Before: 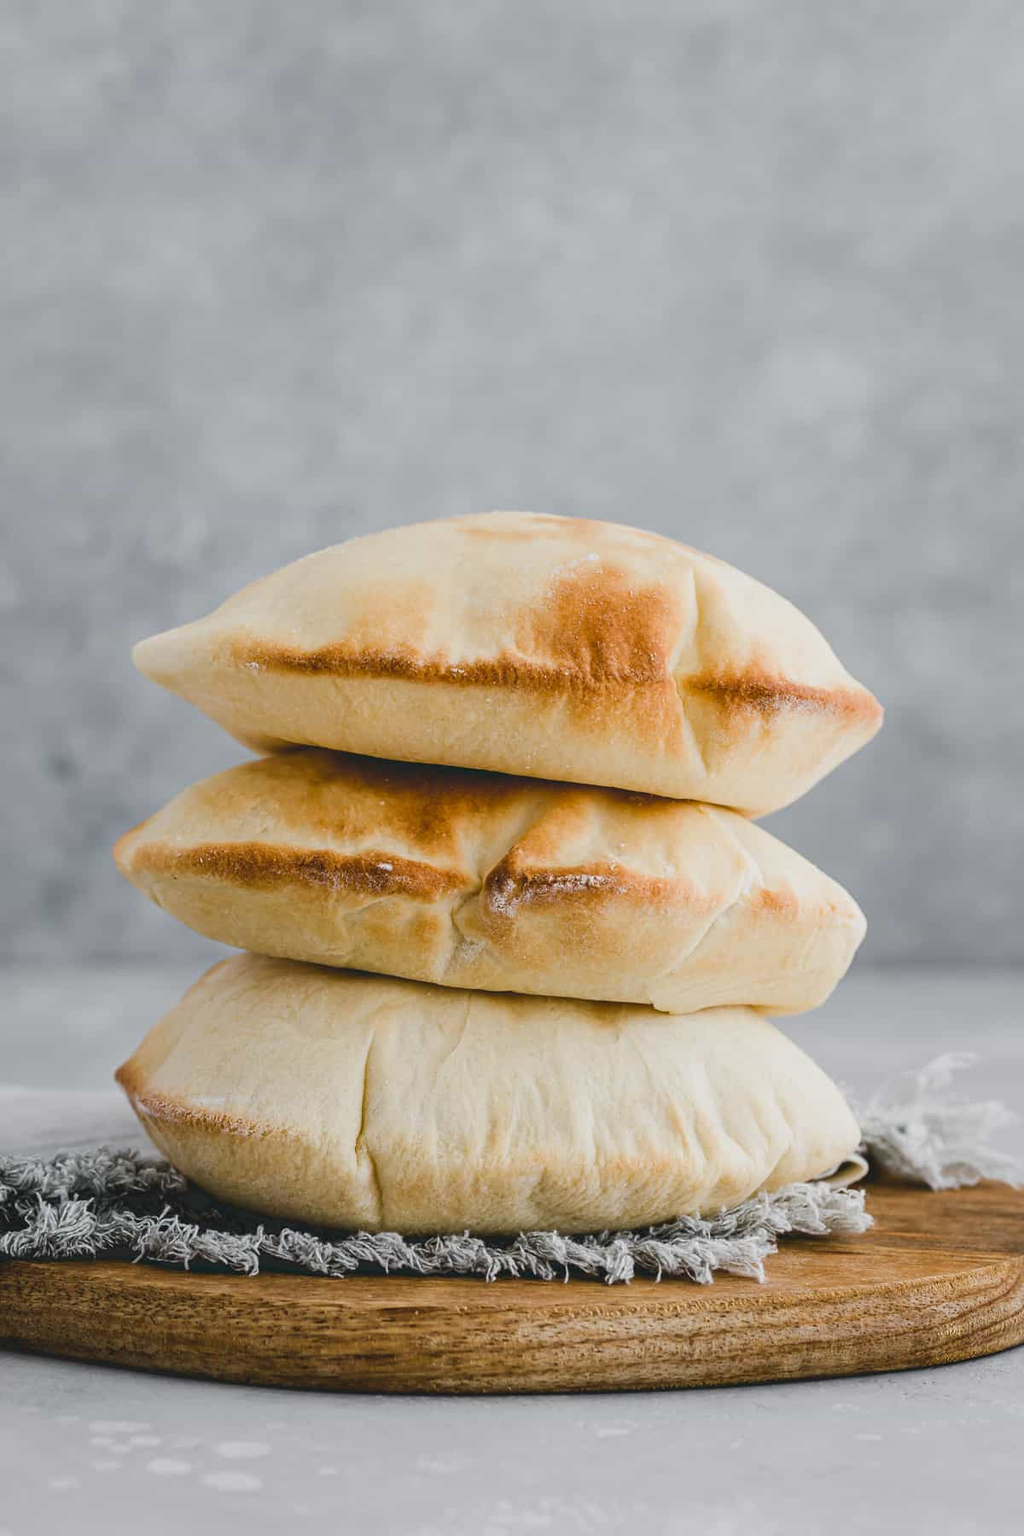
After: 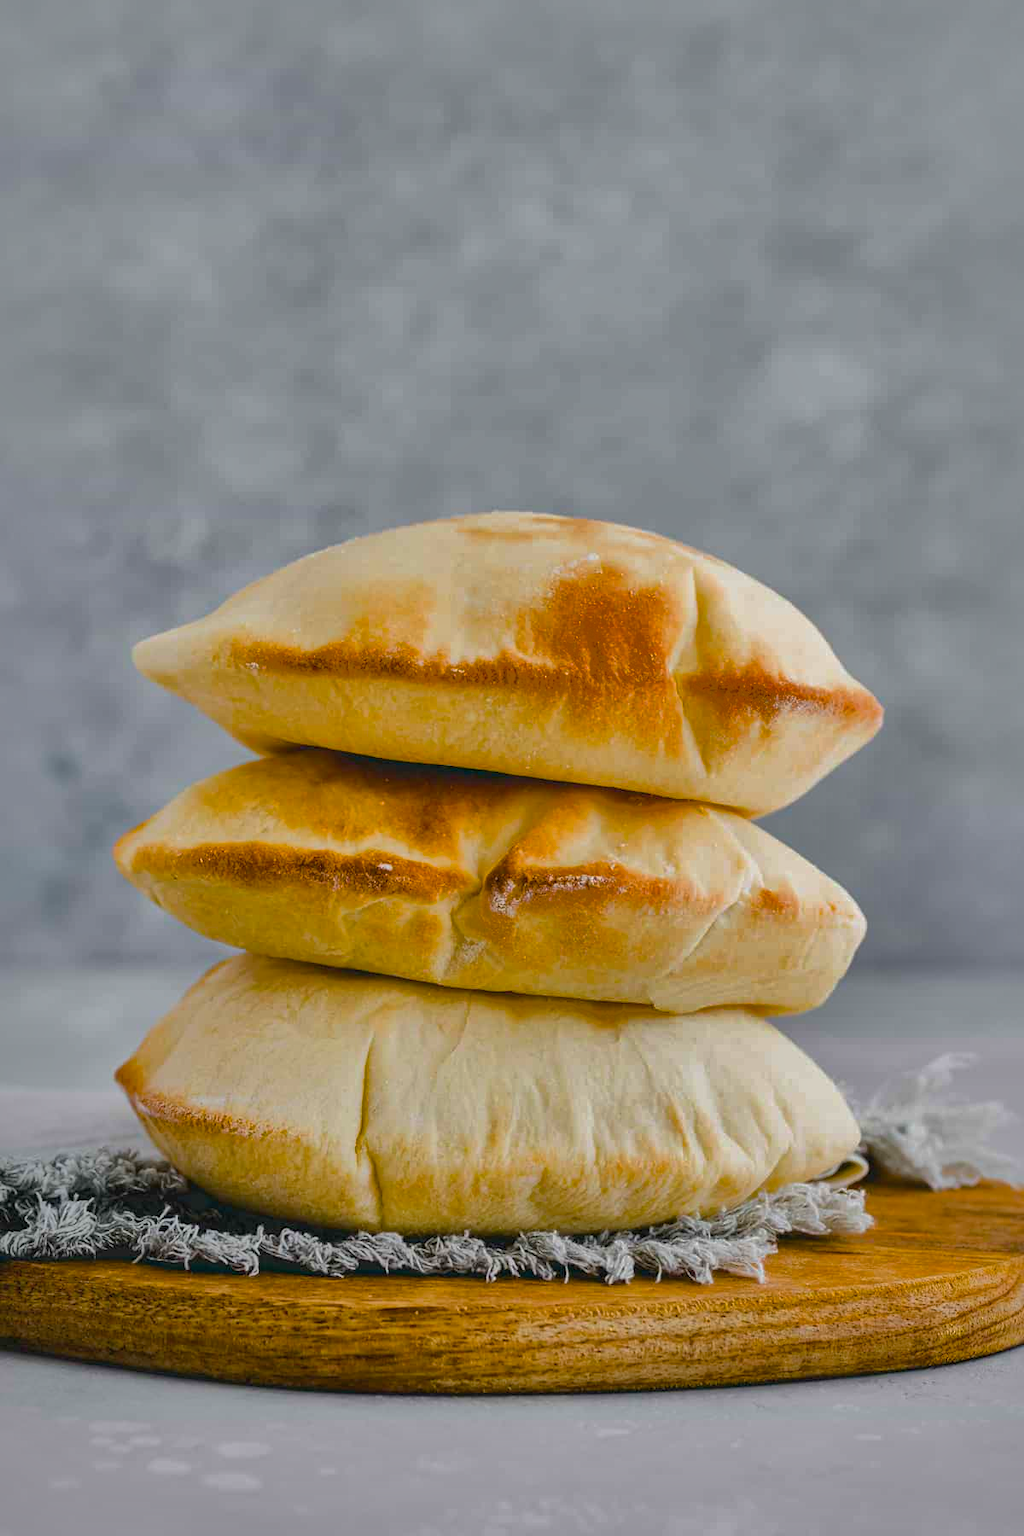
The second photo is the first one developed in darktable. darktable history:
shadows and highlights: shadows 38.92, highlights -75.96
color balance rgb: global offset › luminance -0.471%, linear chroma grading › global chroma 15.232%, perceptual saturation grading › global saturation 19.825%, global vibrance 25.658%, contrast 6.553%
